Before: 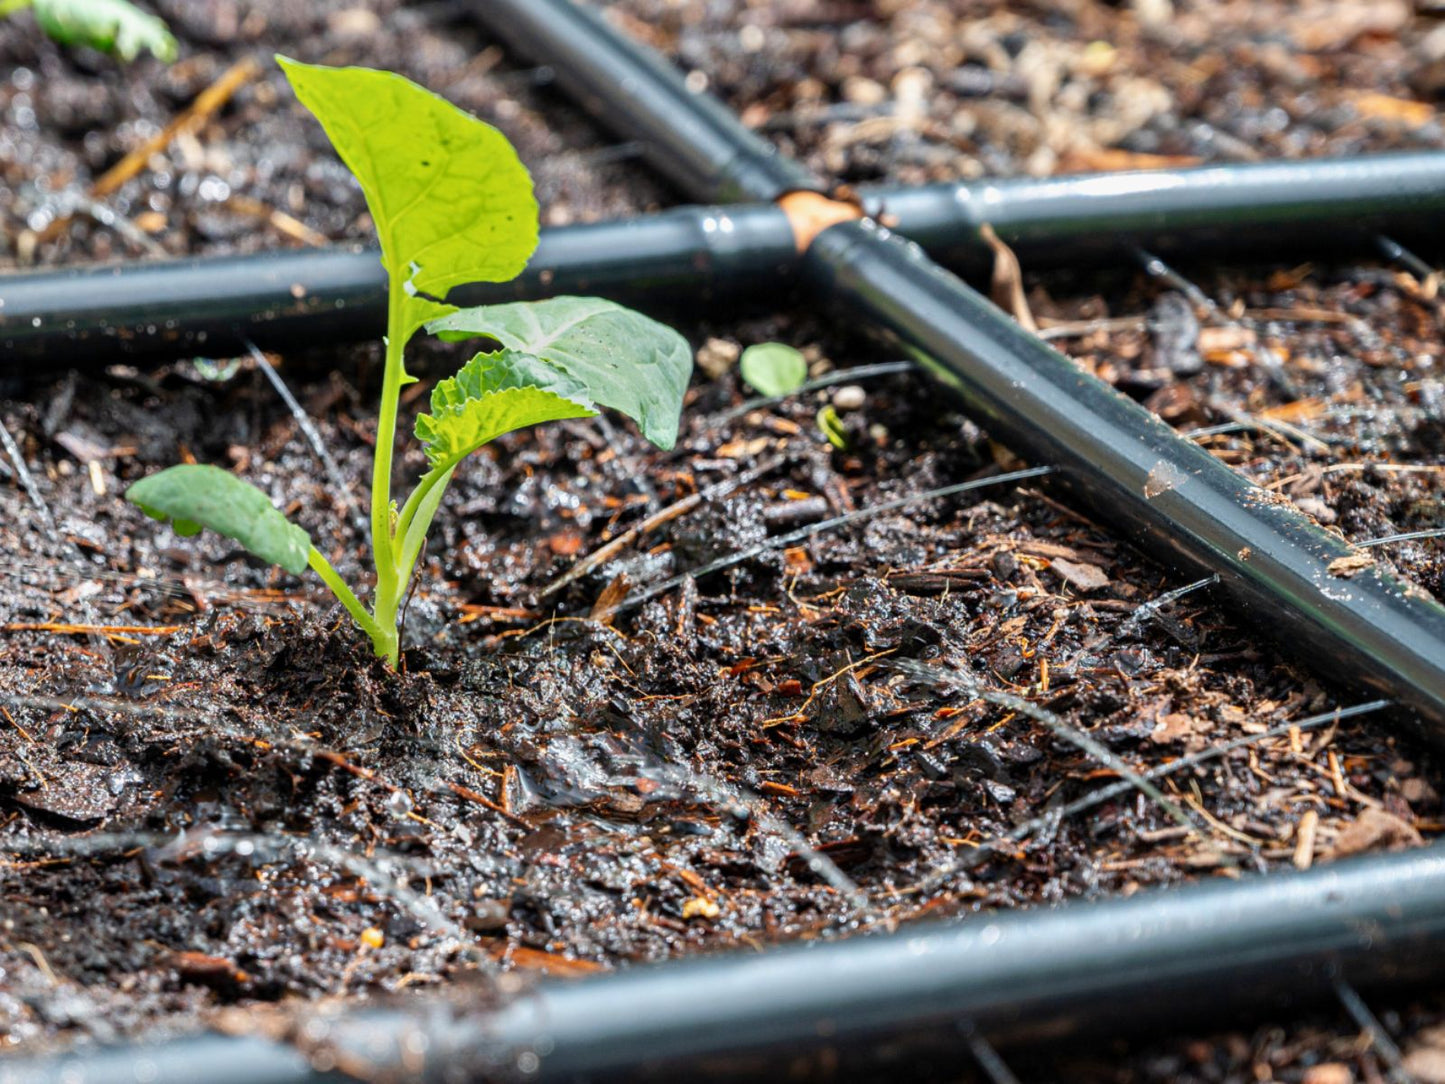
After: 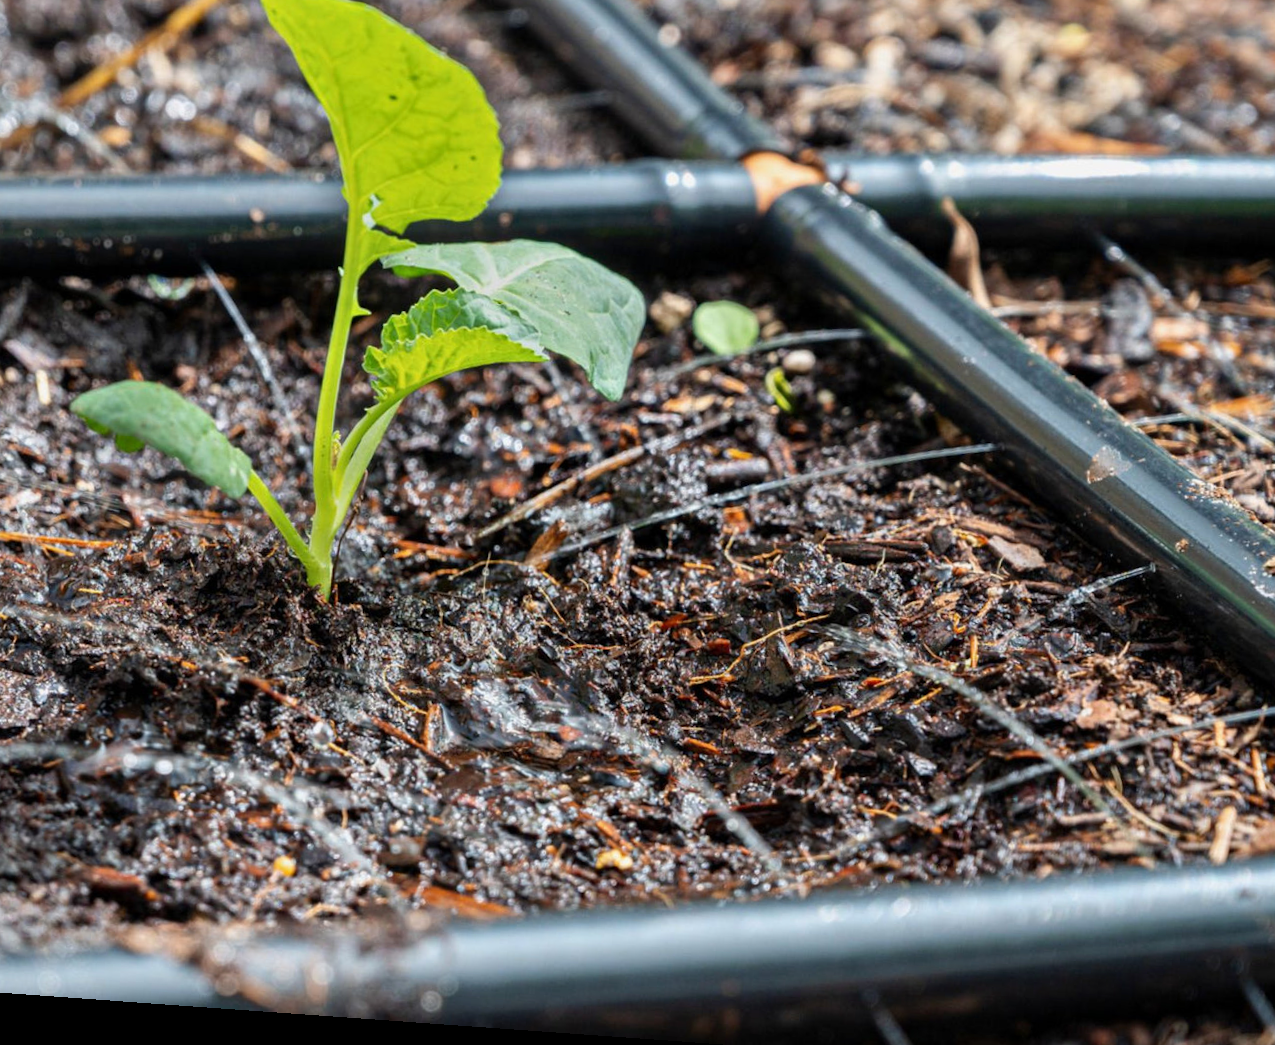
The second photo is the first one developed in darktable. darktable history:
exposure: exposure -0.048 EV, compensate highlight preservation false
rotate and perspective: rotation 4.1°, automatic cropping off
crop: left 6.446%, top 8.188%, right 9.538%, bottom 3.548%
